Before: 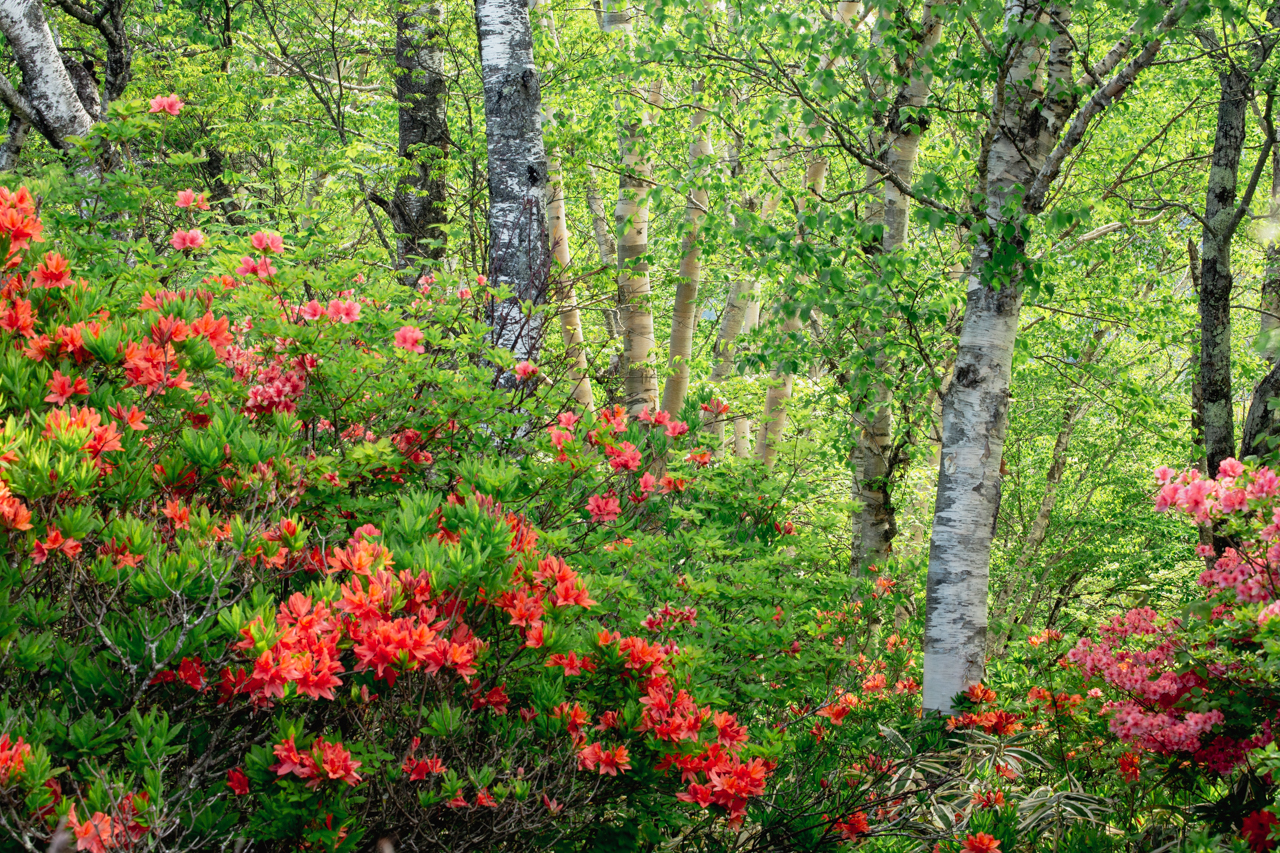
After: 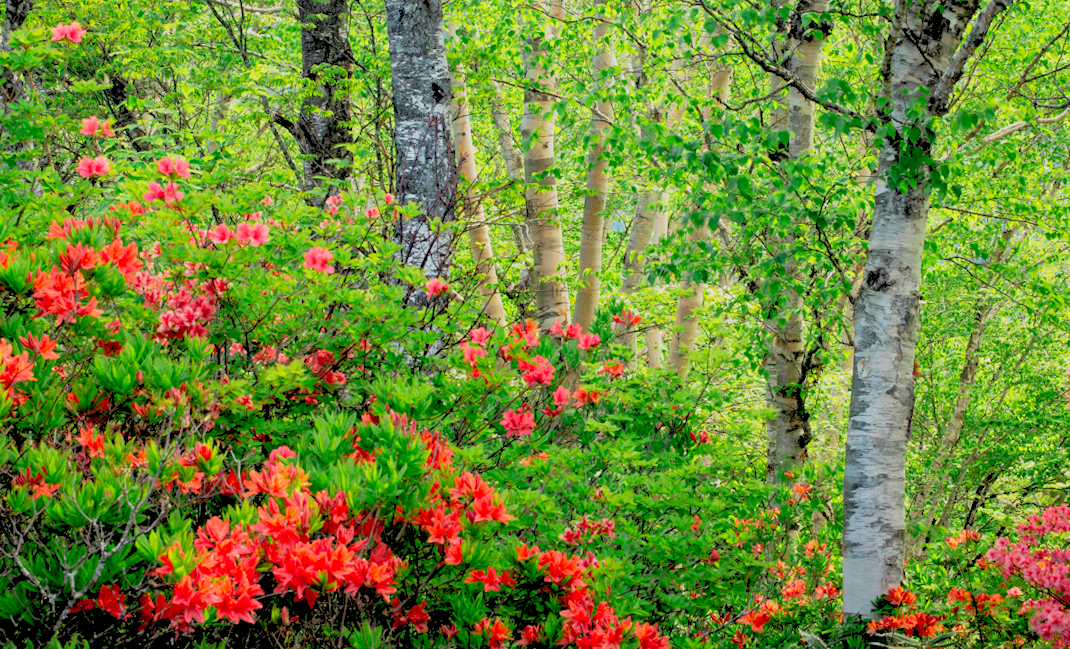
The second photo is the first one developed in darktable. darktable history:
exposure: exposure -0.064 EV, compensate highlight preservation false
rotate and perspective: rotation -1.77°, lens shift (horizontal) 0.004, automatic cropping off
crop: left 7.856%, top 11.836%, right 10.12%, bottom 15.387%
rgb levels: preserve colors sum RGB, levels [[0.038, 0.433, 0.934], [0, 0.5, 1], [0, 0.5, 1]]
